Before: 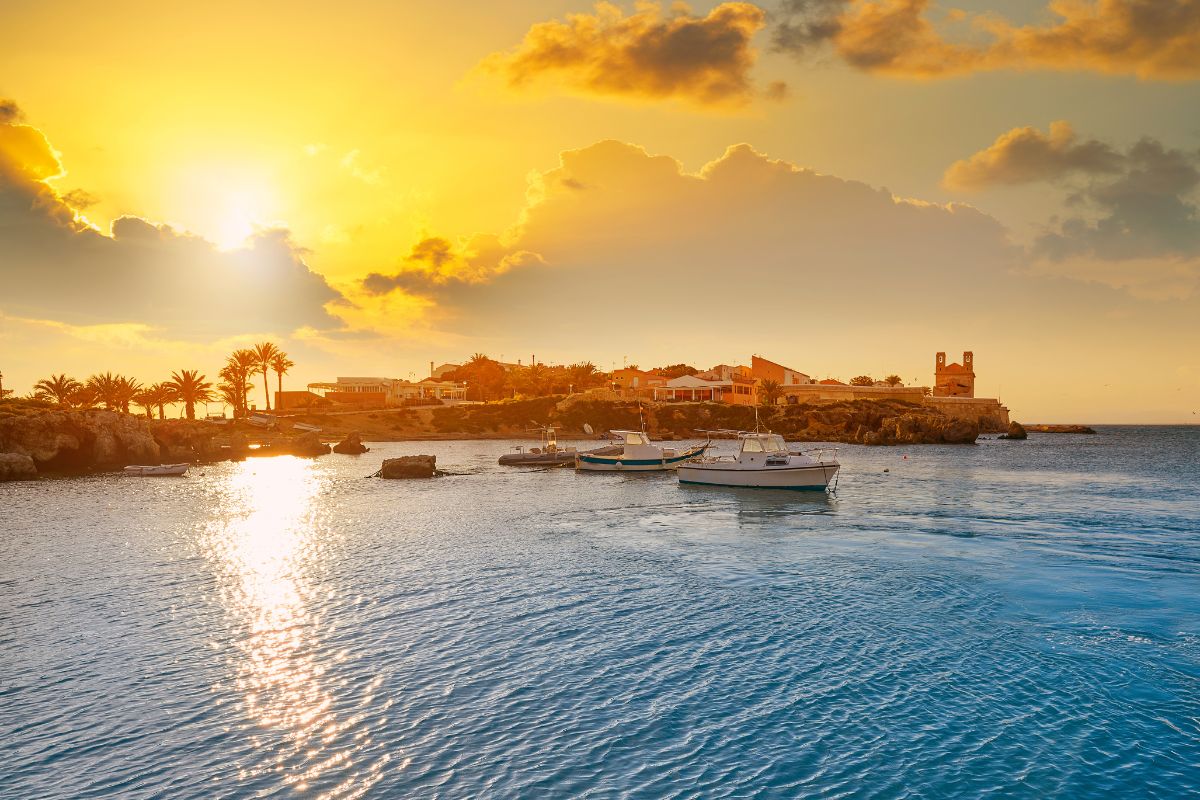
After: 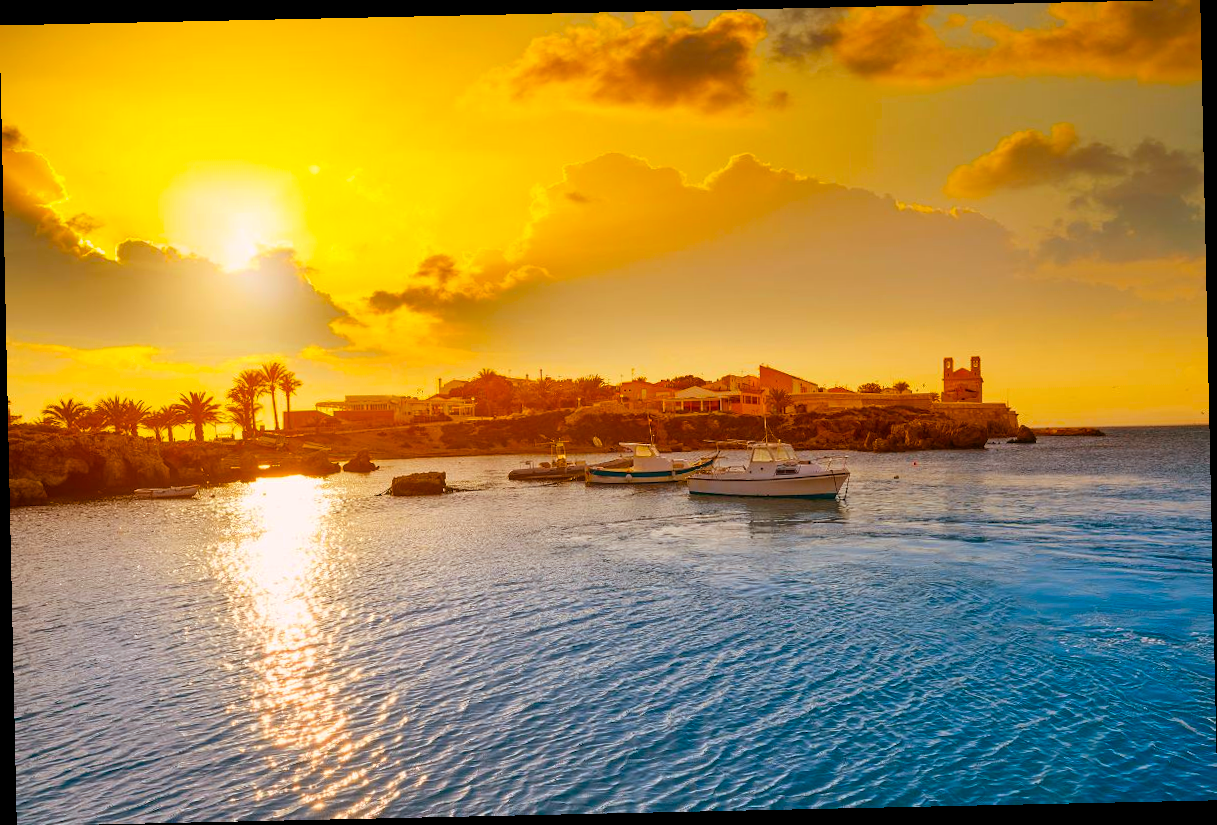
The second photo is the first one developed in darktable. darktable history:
color balance rgb: linear chroma grading › global chroma 15%, perceptual saturation grading › global saturation 30%
rgb levels: mode RGB, independent channels, levels [[0, 0.5, 1], [0, 0.521, 1], [0, 0.536, 1]]
rotate and perspective: rotation -1.24°, automatic cropping off
